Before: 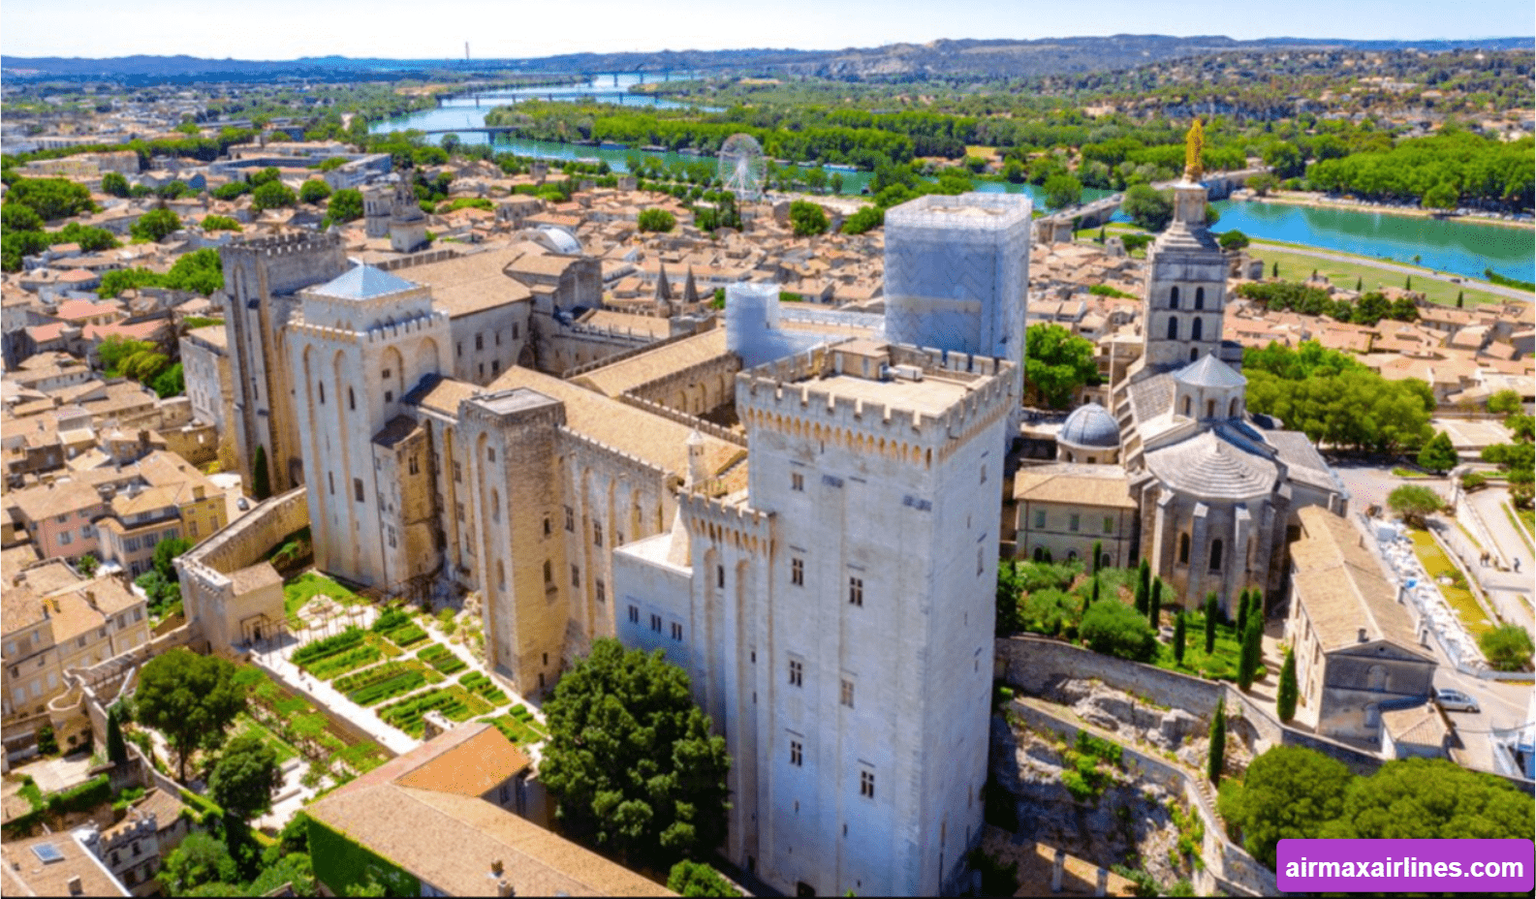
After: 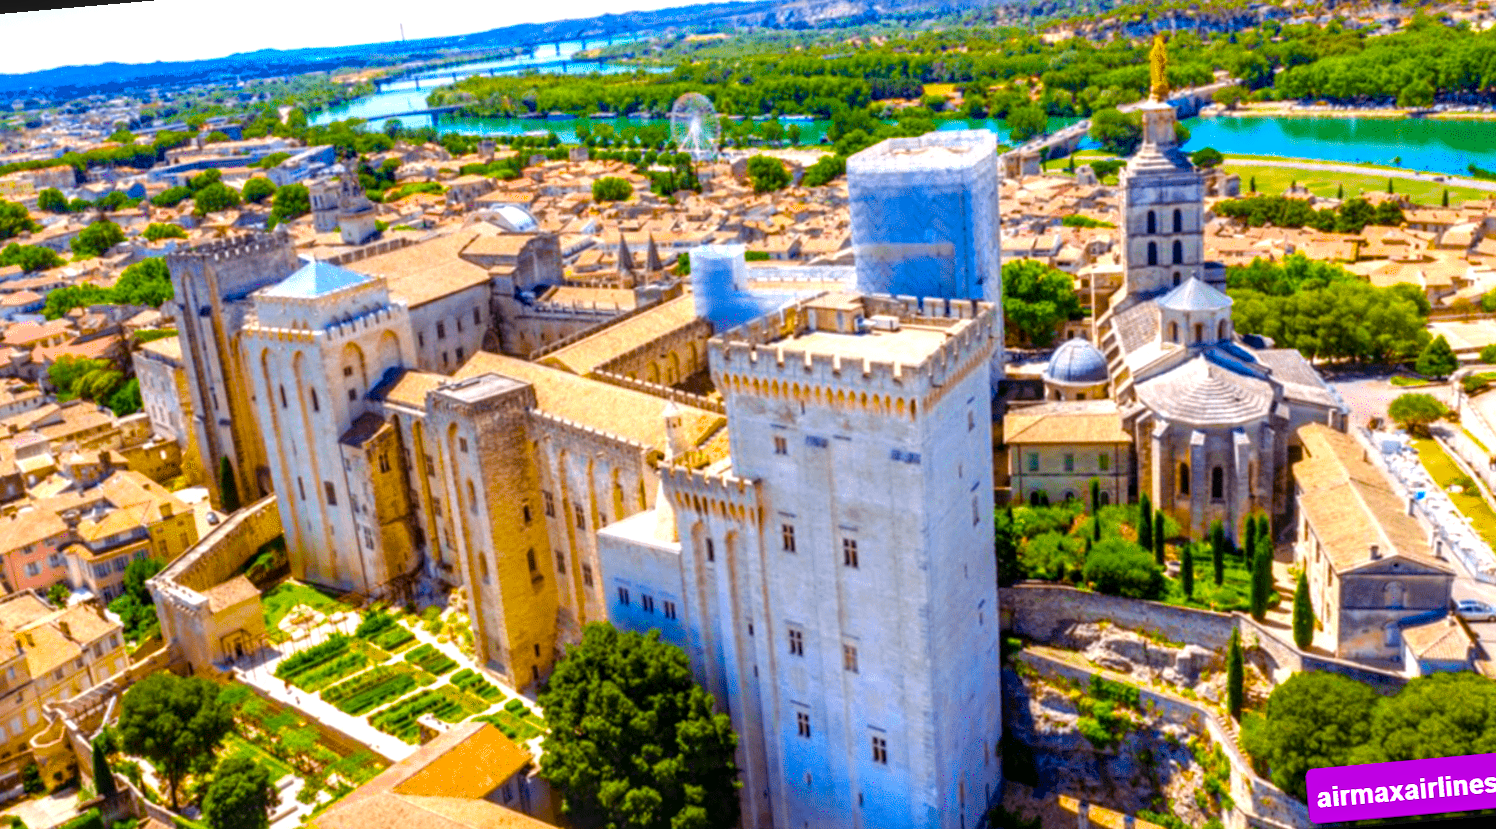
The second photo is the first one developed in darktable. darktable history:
rotate and perspective: rotation -5°, crop left 0.05, crop right 0.952, crop top 0.11, crop bottom 0.89
local contrast: on, module defaults
color balance rgb: linear chroma grading › shadows 10%, linear chroma grading › highlights 10%, linear chroma grading › global chroma 15%, linear chroma grading › mid-tones 15%, perceptual saturation grading › global saturation 40%, perceptual saturation grading › highlights -25%, perceptual saturation grading › mid-tones 35%, perceptual saturation grading › shadows 35%, perceptual brilliance grading › global brilliance 11.29%, global vibrance 11.29%
